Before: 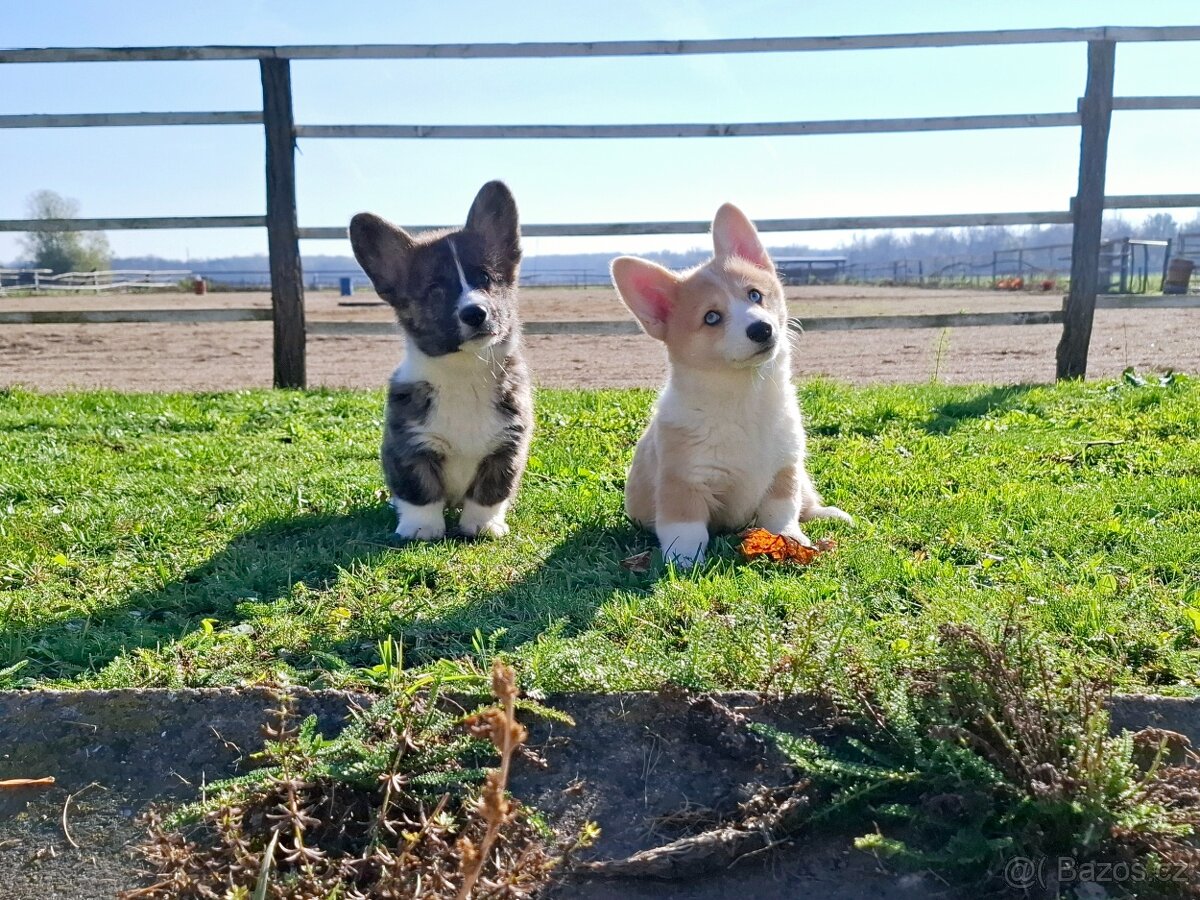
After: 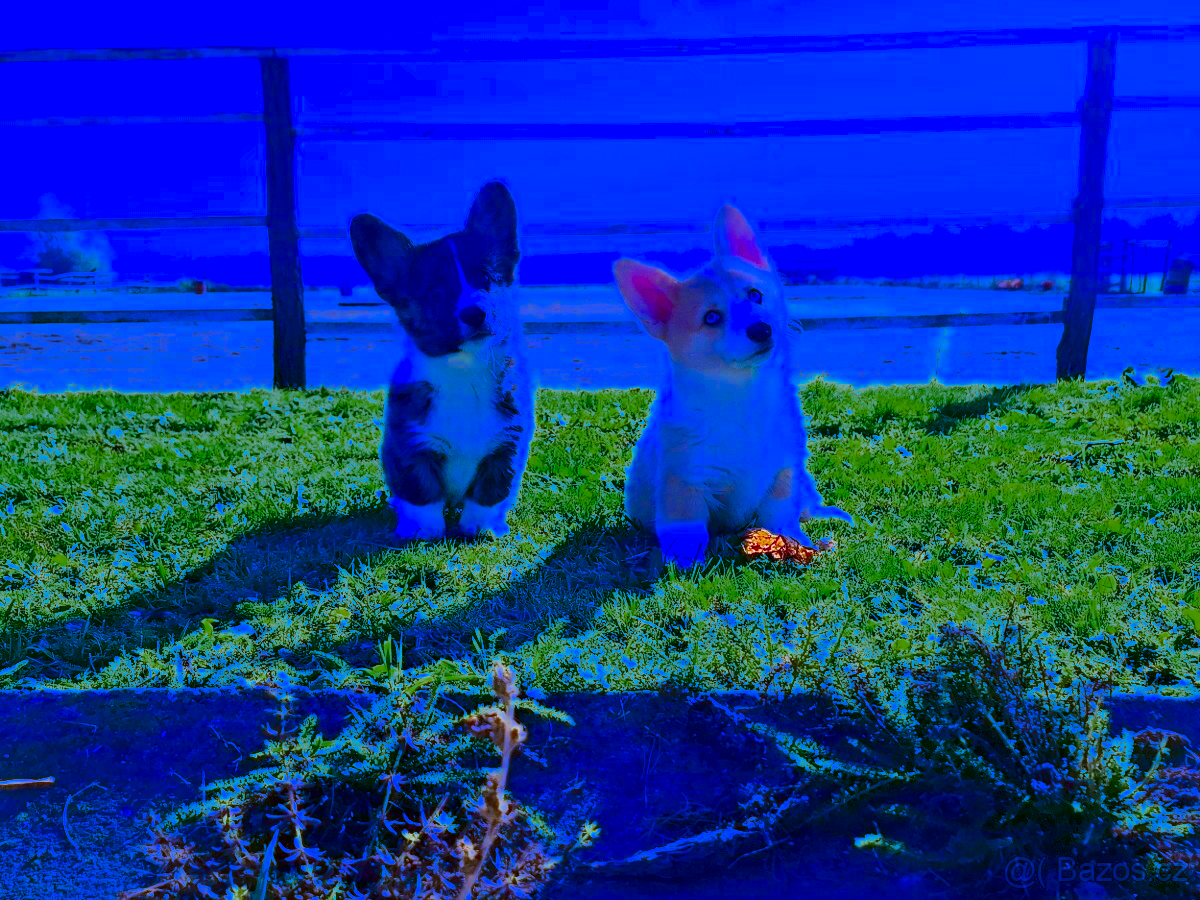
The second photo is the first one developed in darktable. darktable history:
color zones: curves: ch0 [(0, 0.553) (0.123, 0.58) (0.23, 0.419) (0.468, 0.155) (0.605, 0.132) (0.723, 0.063) (0.833, 0.172) (0.921, 0.468)]; ch1 [(0.025, 0.645) (0.229, 0.584) (0.326, 0.551) (0.537, 0.446) (0.599, 0.911) (0.708, 1) (0.805, 0.944)]; ch2 [(0.086, 0.468) (0.254, 0.464) (0.638, 0.564) (0.702, 0.592) (0.768, 0.564)]
base curve: curves: ch0 [(0, 0) (0.297, 0.298) (1, 1)], preserve colors none
white balance: red 0.766, blue 1.537
contrast brightness saturation: contrast 0.4, brightness 0.05, saturation 0.25
